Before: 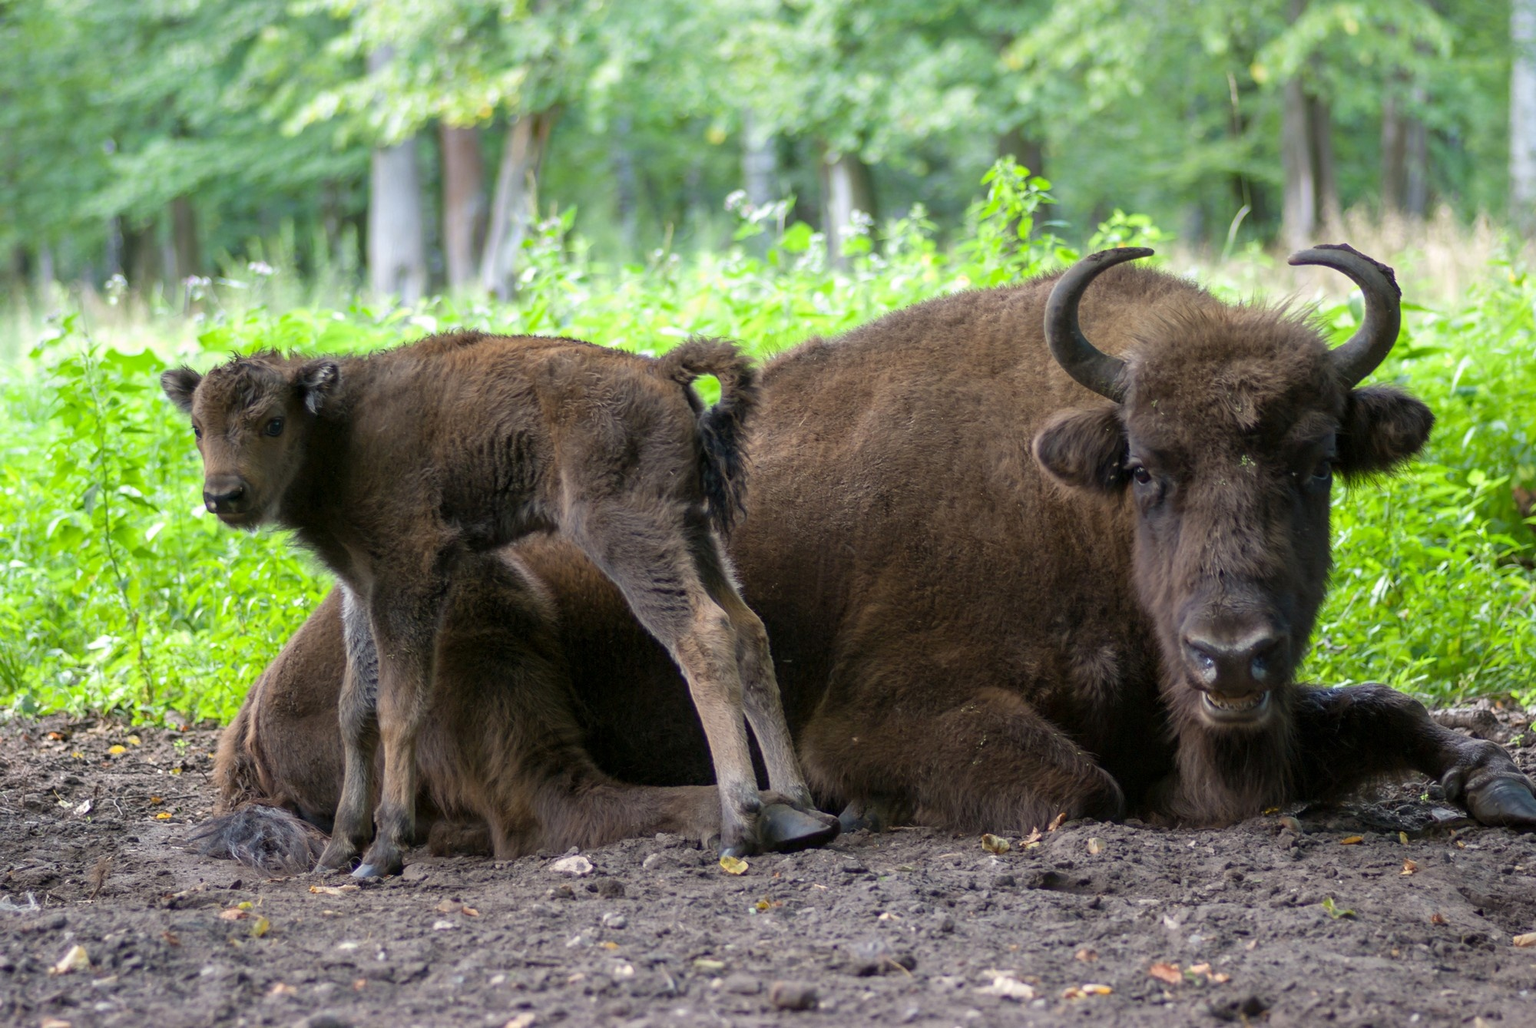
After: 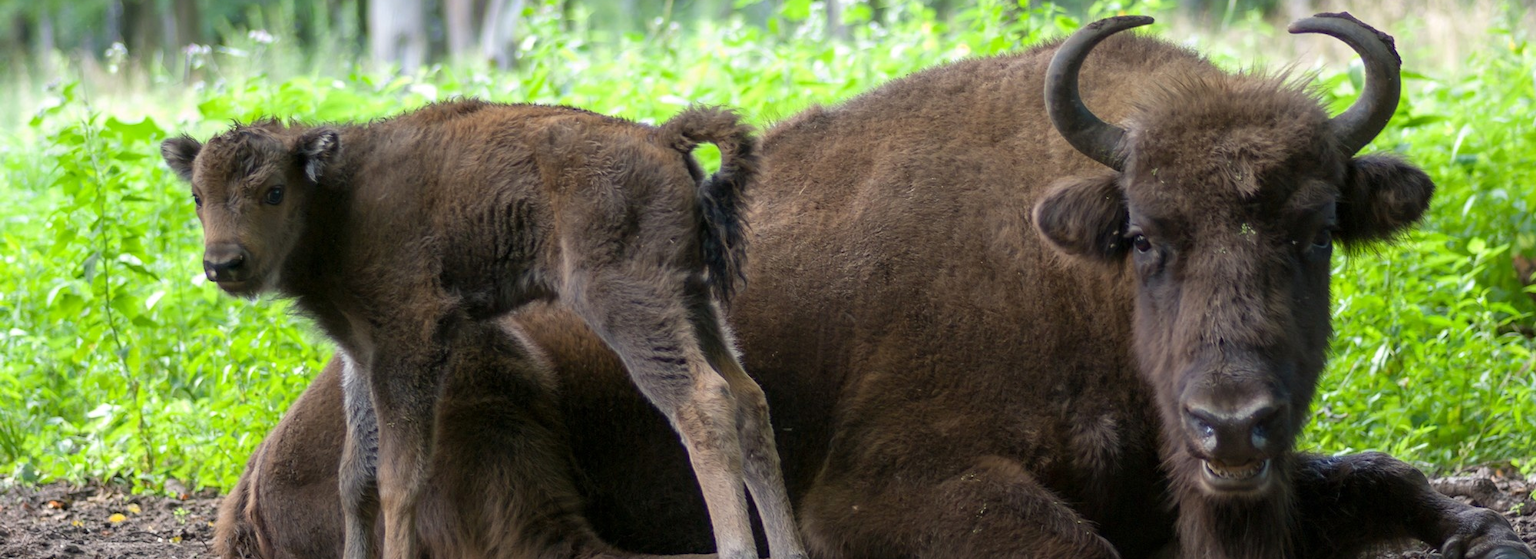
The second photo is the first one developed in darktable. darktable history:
exposure: exposure 0.014 EV, compensate exposure bias true, compensate highlight preservation false
crop and rotate: top 22.613%, bottom 22.91%
